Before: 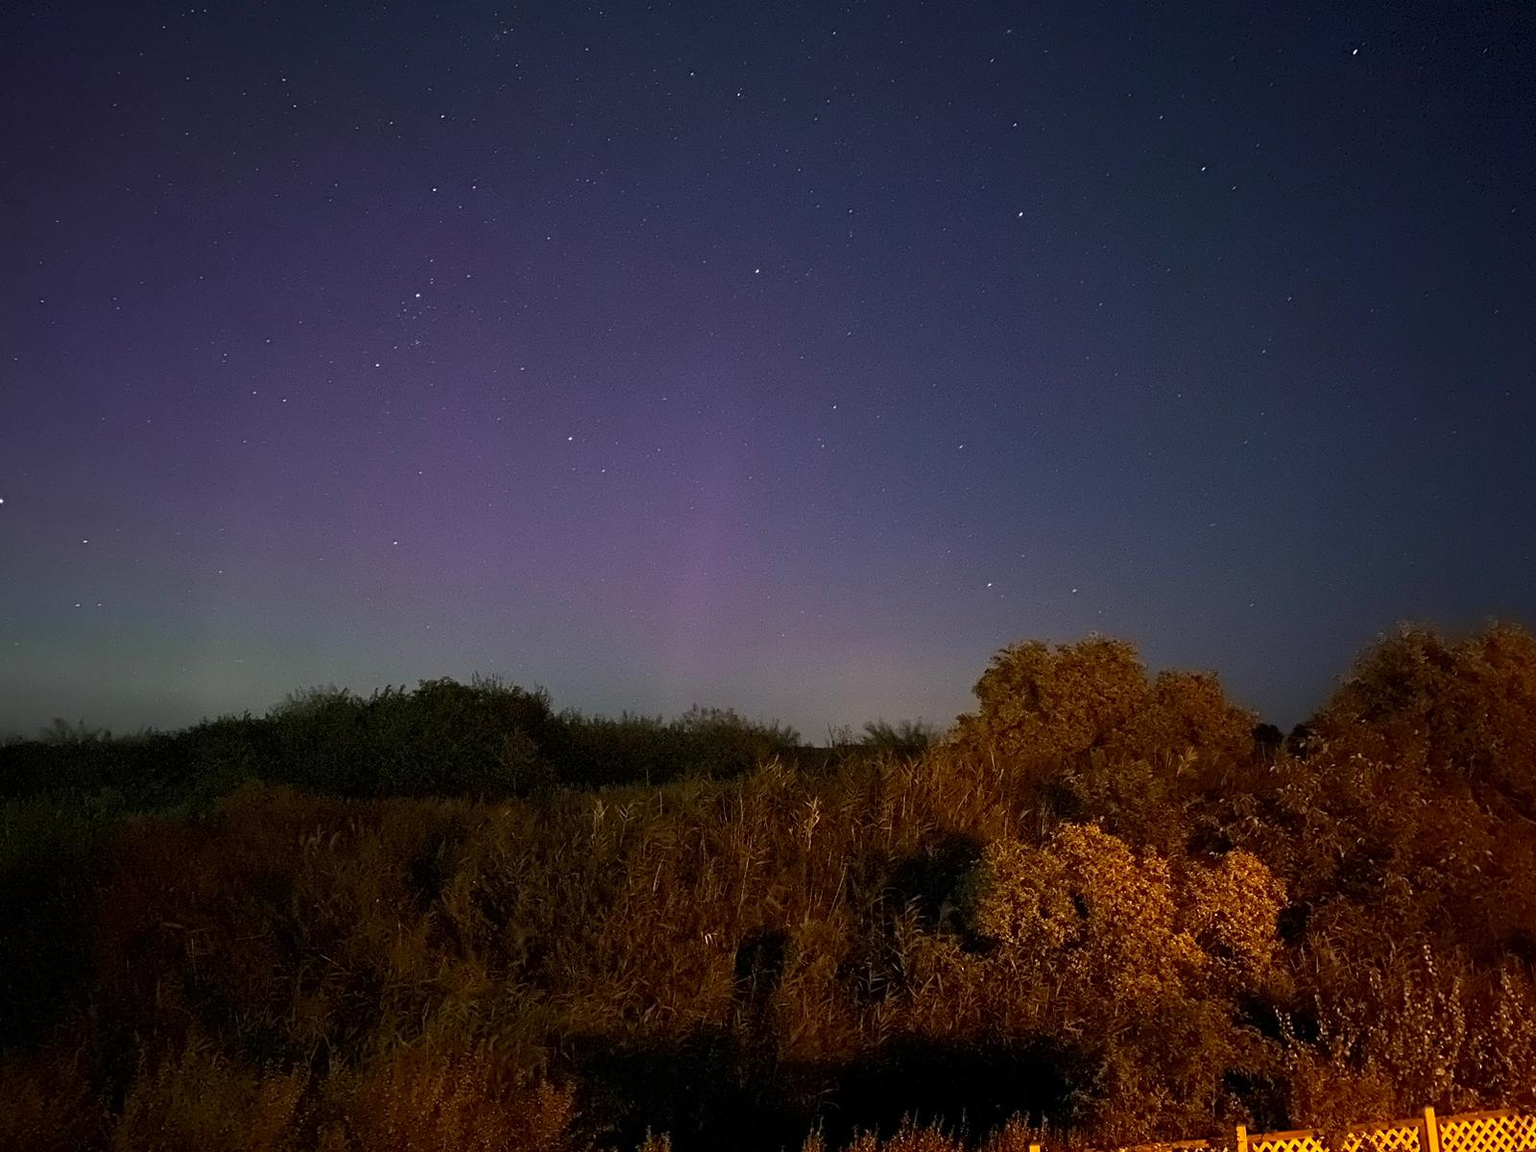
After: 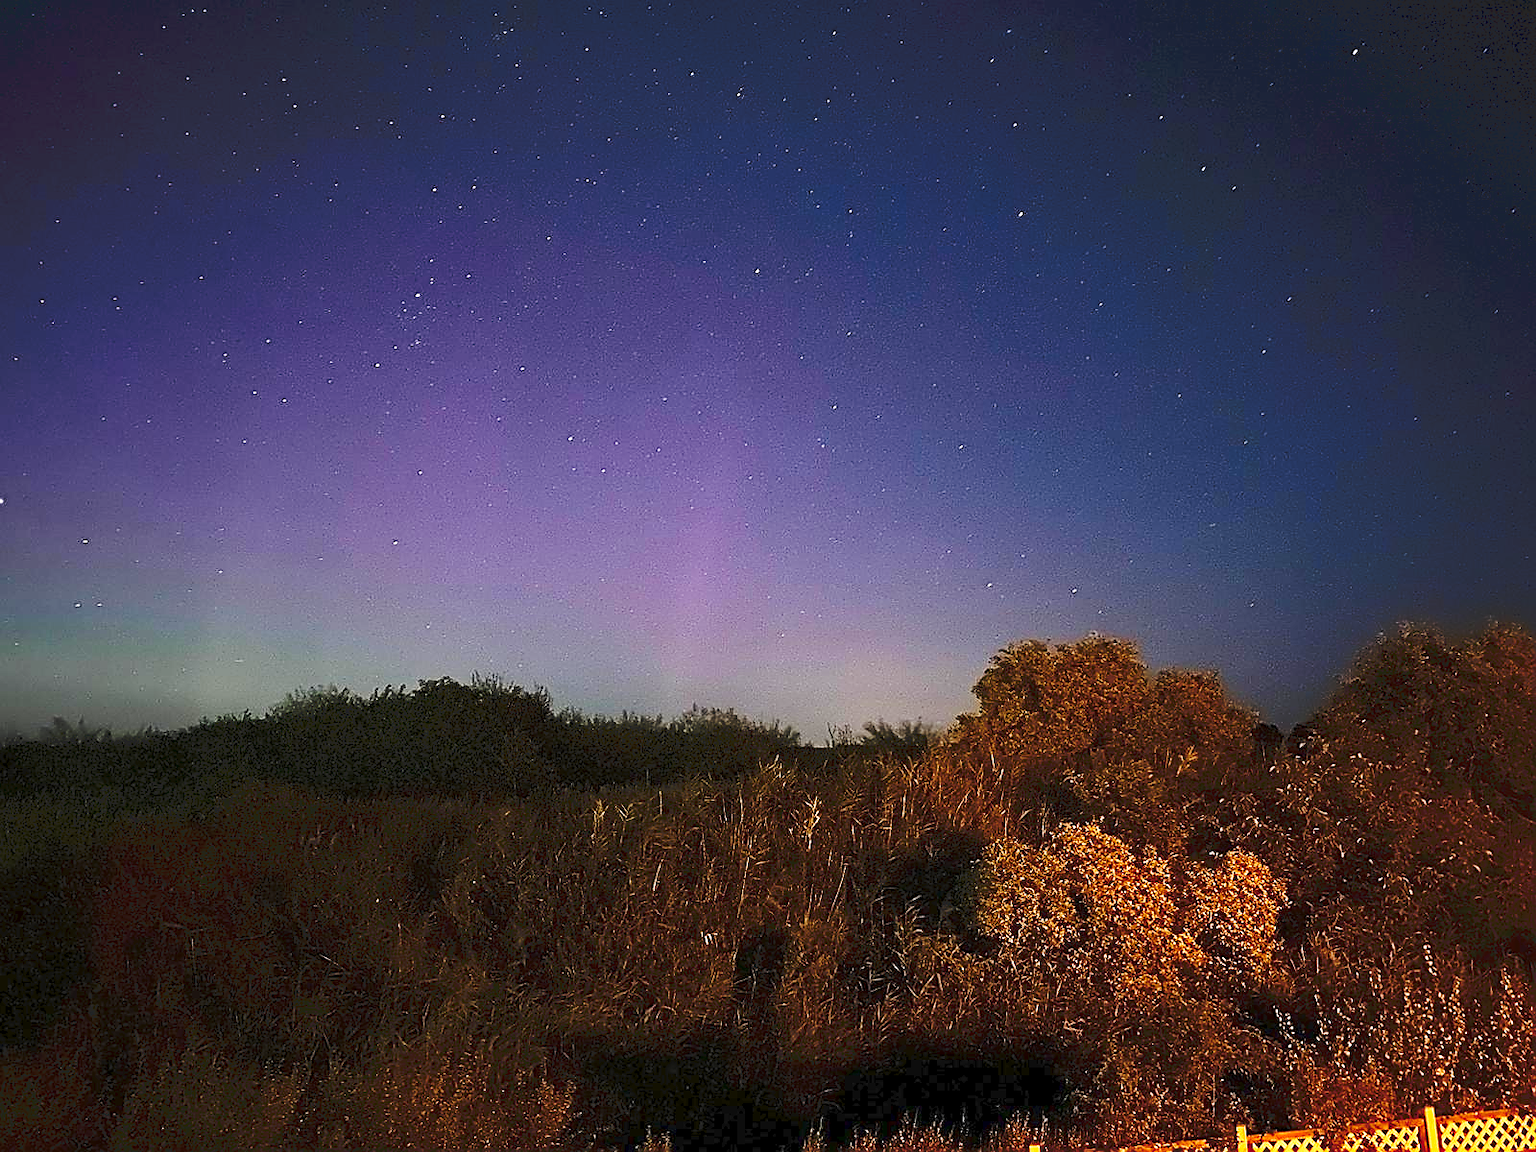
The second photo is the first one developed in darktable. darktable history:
tone curve: curves: ch0 [(0, 0) (0.003, 0.037) (0.011, 0.061) (0.025, 0.104) (0.044, 0.145) (0.069, 0.145) (0.1, 0.127) (0.136, 0.175) (0.177, 0.207) (0.224, 0.252) (0.277, 0.341) (0.335, 0.446) (0.399, 0.554) (0.468, 0.658) (0.543, 0.757) (0.623, 0.843) (0.709, 0.919) (0.801, 0.958) (0.898, 0.975) (1, 1)], preserve colors none
sharpen: radius 1.35, amount 1.267, threshold 0.699
